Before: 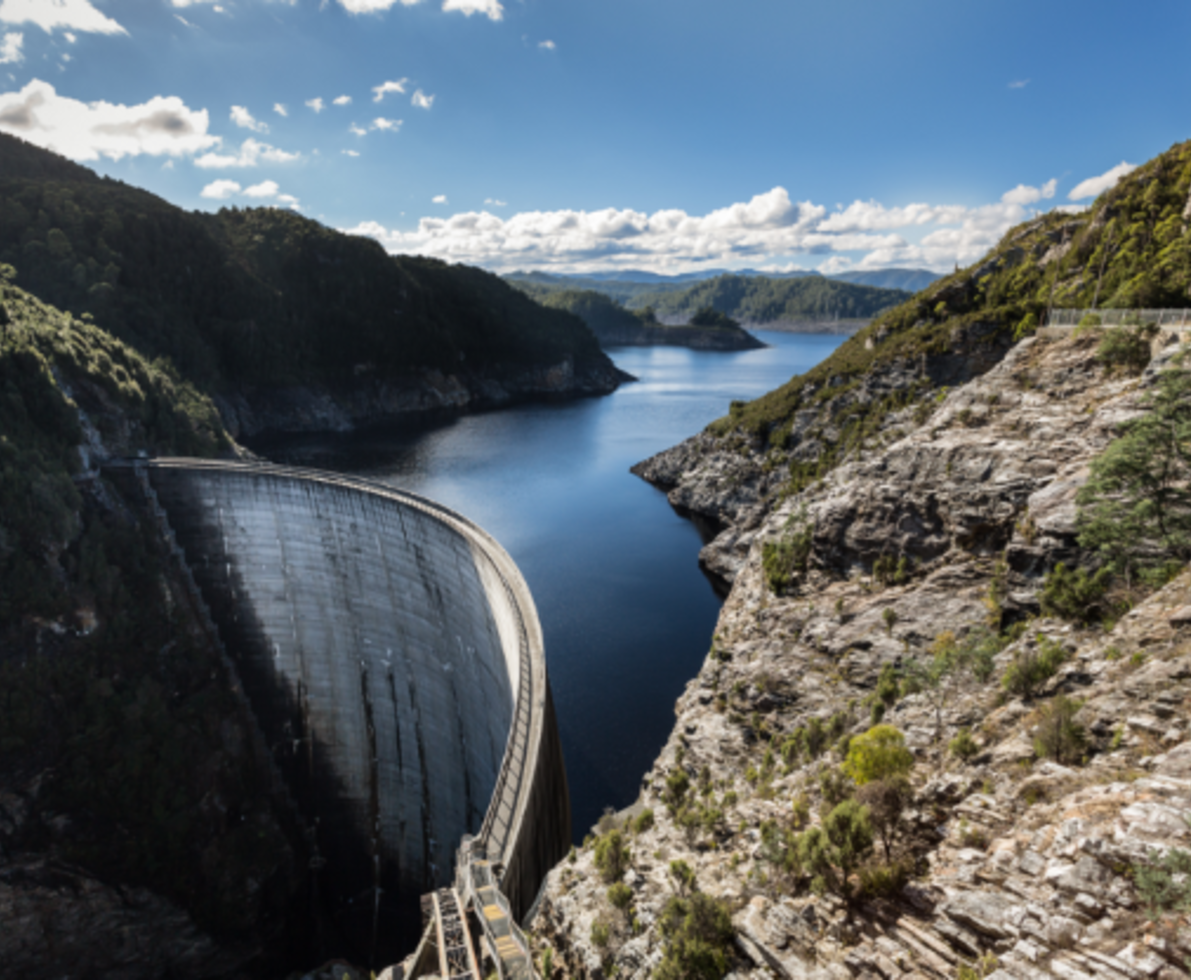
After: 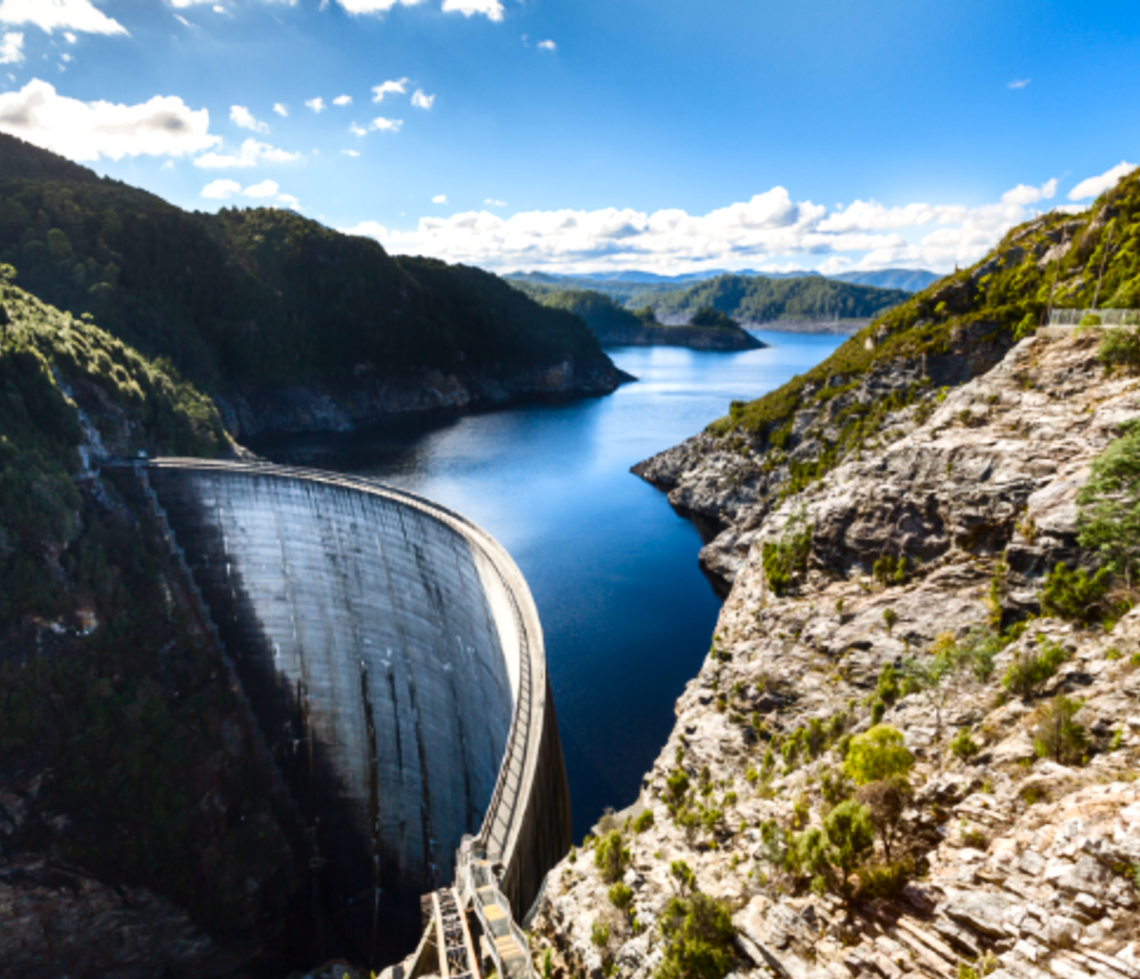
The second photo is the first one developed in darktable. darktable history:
contrast brightness saturation: contrast 0.231, brightness 0.095, saturation 0.29
tone equalizer: on, module defaults
exposure: exposure 0.123 EV, compensate highlight preservation false
crop: right 4.225%, bottom 0.039%
color balance rgb: power › hue 61.23°, perceptual saturation grading › global saturation 0.162%, perceptual saturation grading › highlights -29.692%, perceptual saturation grading › mid-tones 30.114%, perceptual saturation grading › shadows 58.548%, perceptual brilliance grading › global brilliance 2.856%, perceptual brilliance grading › highlights -3.342%, perceptual brilliance grading › shadows 3.325%
shadows and highlights: radius 172.76, shadows 27.21, white point adjustment 3.07, highlights -68.09, soften with gaussian
